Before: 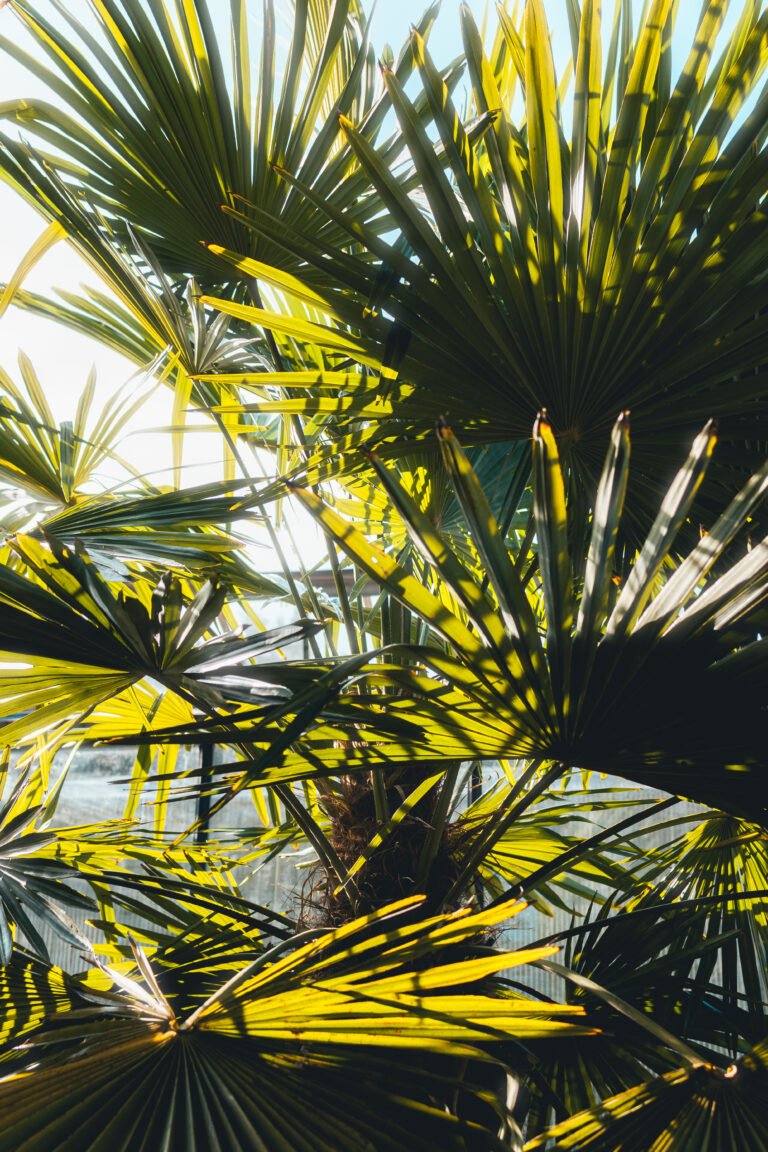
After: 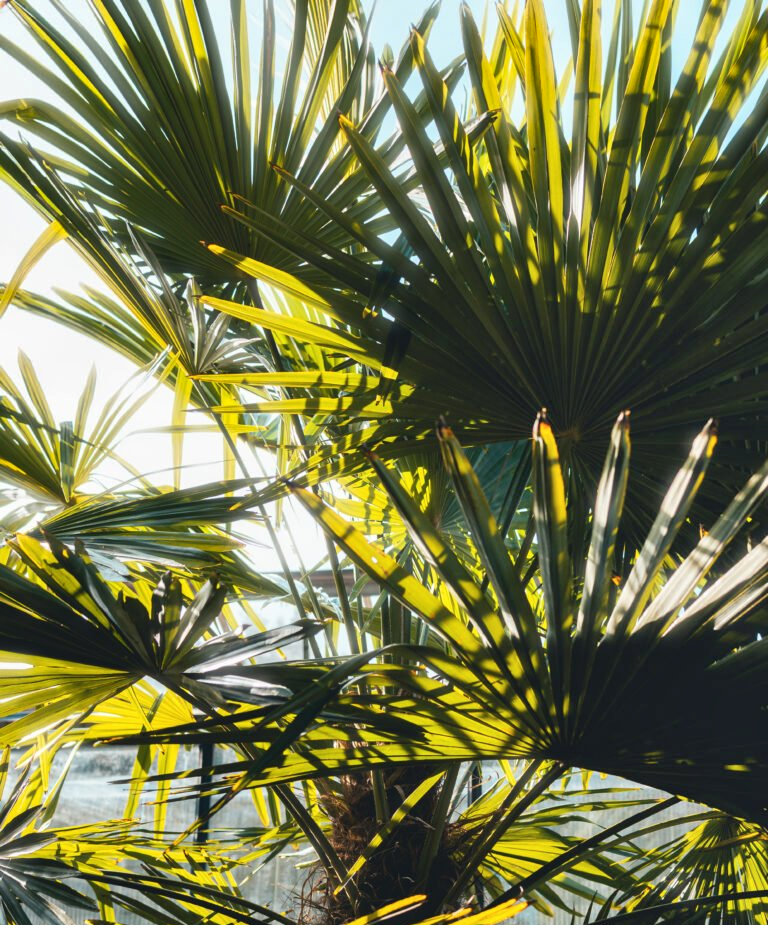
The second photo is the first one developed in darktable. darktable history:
crop: bottom 19.622%
shadows and highlights: white point adjustment 0.831, soften with gaussian
